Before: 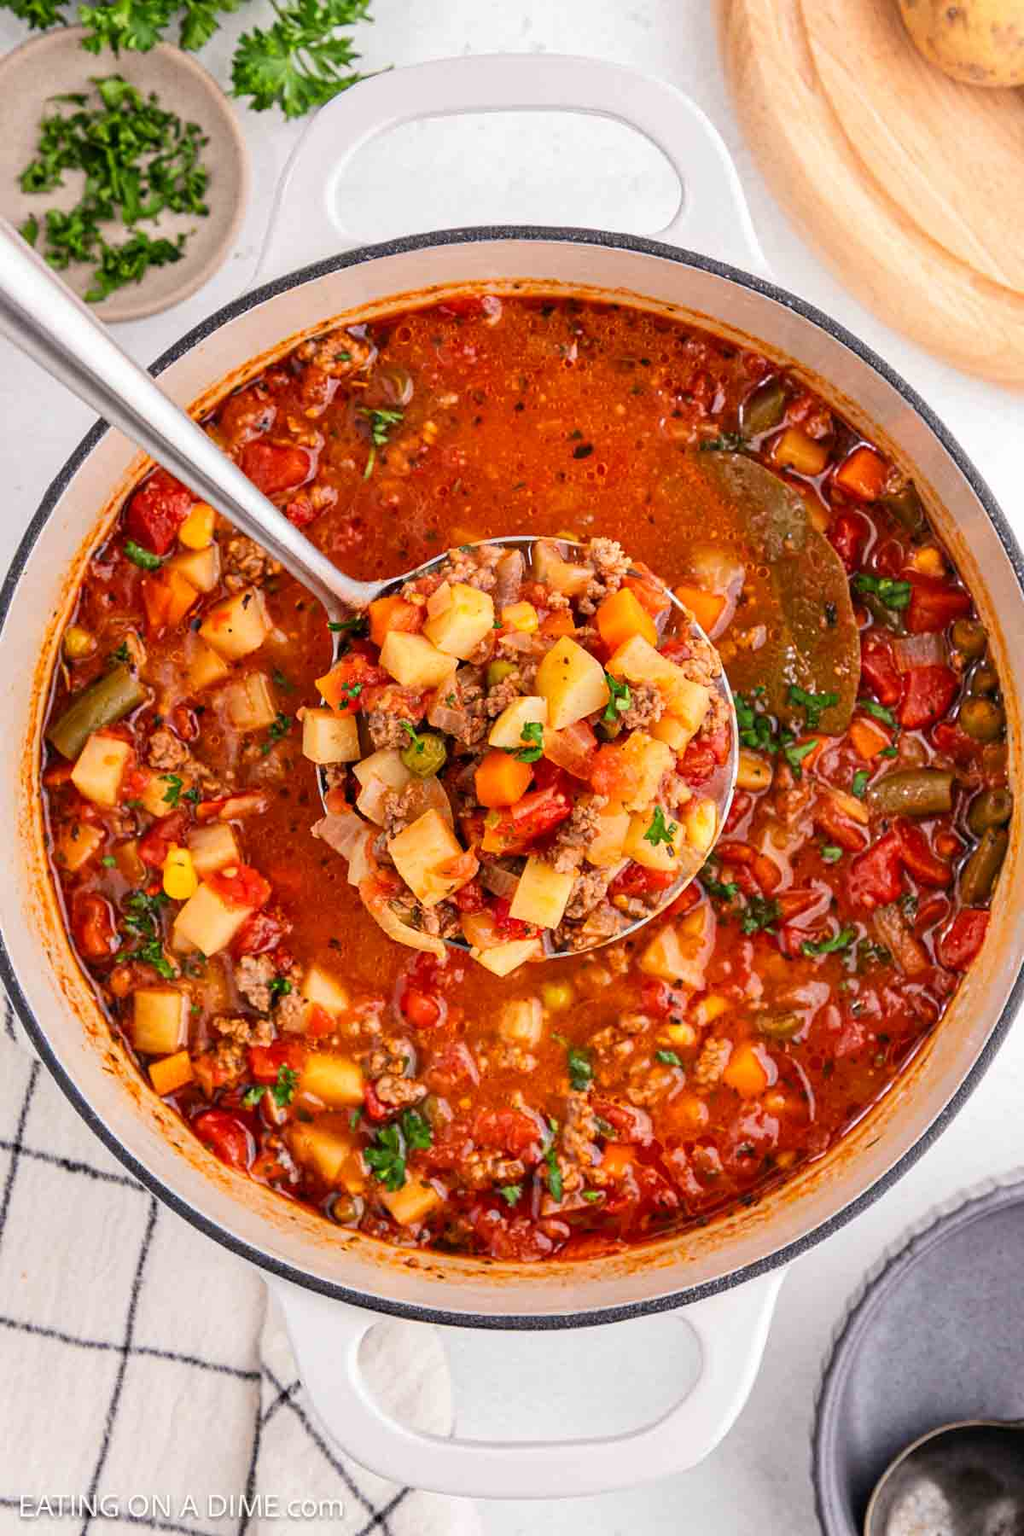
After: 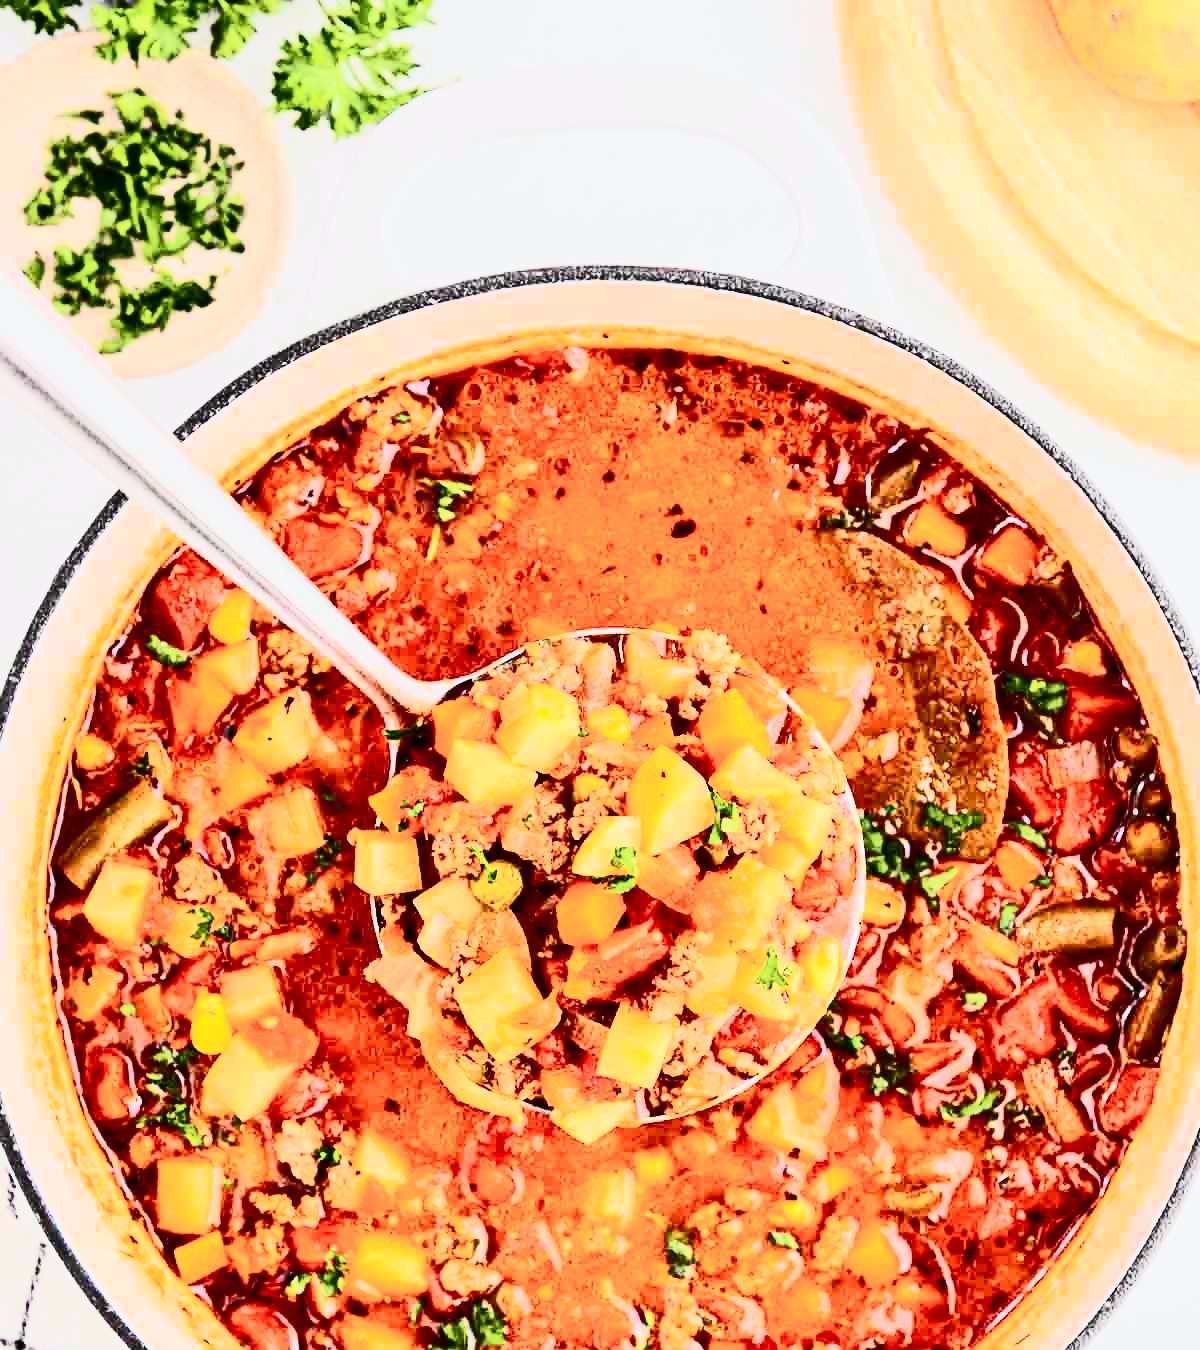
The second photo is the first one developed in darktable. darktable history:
base curve: curves: ch0 [(0, 0) (0.472, 0.508) (1, 1)], preserve colors none
exposure: exposure 0.66 EV, compensate highlight preservation false
crop: bottom 24.98%
contrast brightness saturation: contrast 0.482, saturation -0.096
tone curve: curves: ch0 [(0, 0.015) (0.037, 0.022) (0.131, 0.116) (0.316, 0.345) (0.49, 0.615) (0.677, 0.82) (0.813, 0.891) (1, 0.955)]; ch1 [(0, 0) (0.366, 0.367) (0.475, 0.462) (0.494, 0.496) (0.504, 0.497) (0.554, 0.571) (0.618, 0.668) (1, 1)]; ch2 [(0, 0) (0.333, 0.346) (0.375, 0.375) (0.435, 0.424) (0.476, 0.492) (0.502, 0.499) (0.525, 0.522) (0.558, 0.575) (0.614, 0.656) (1, 1)], color space Lab, independent channels, preserve colors none
